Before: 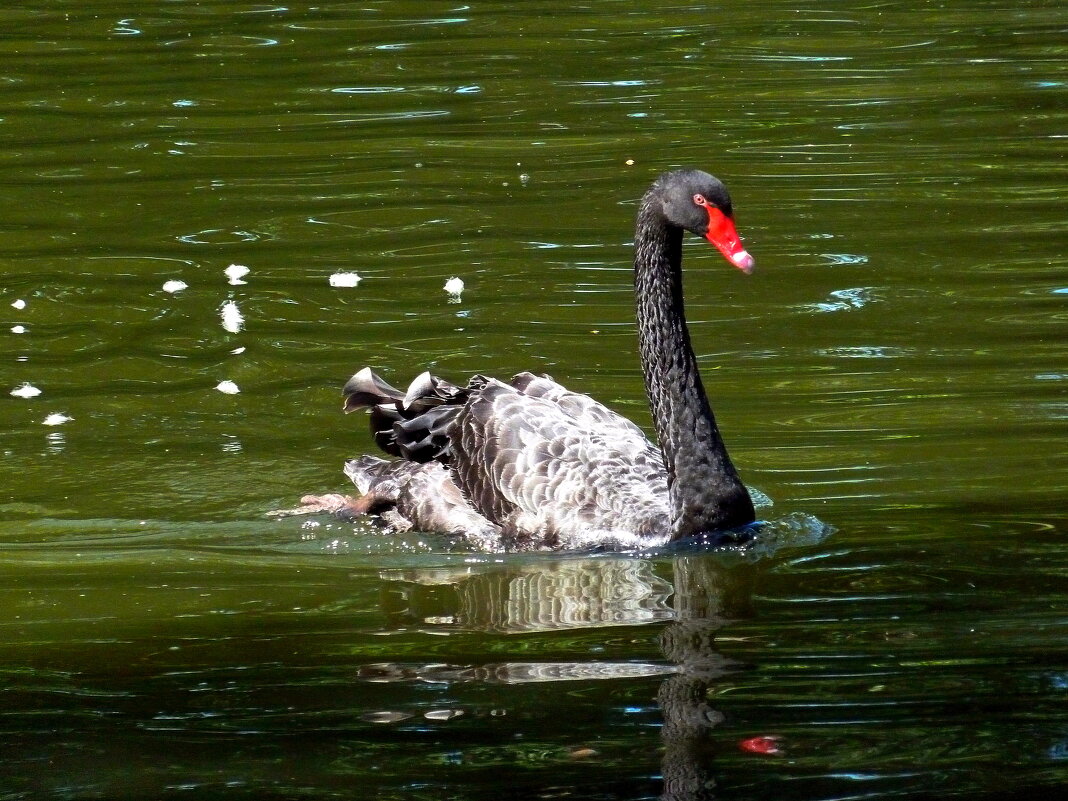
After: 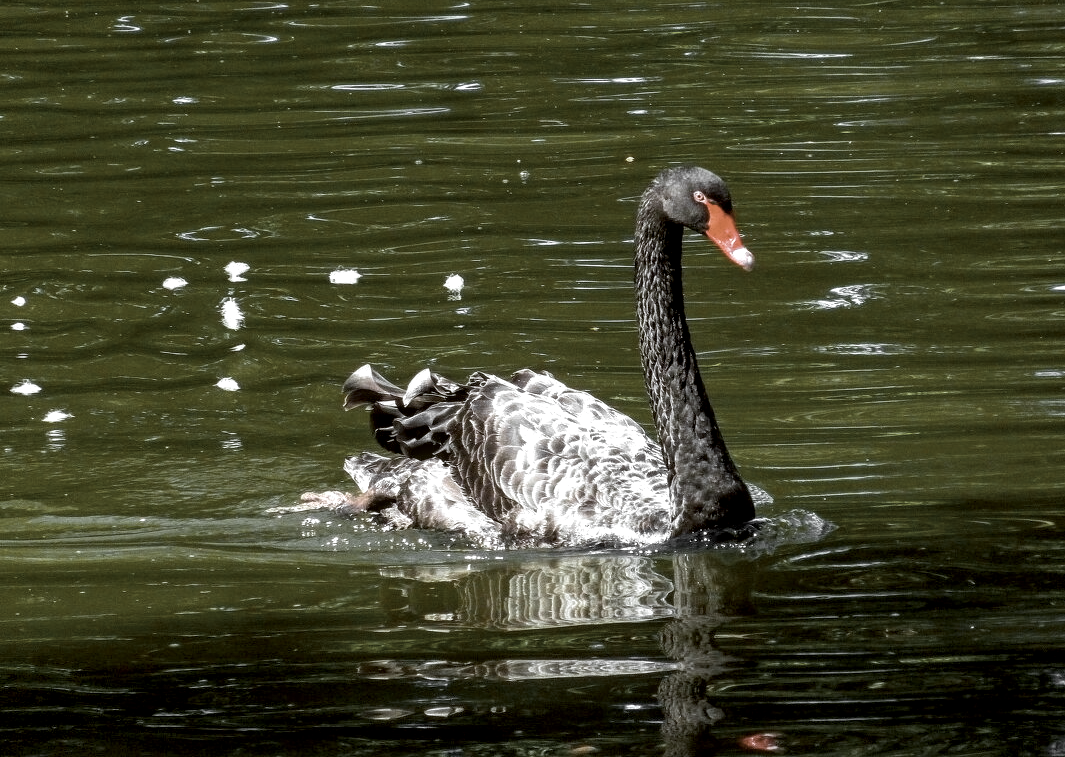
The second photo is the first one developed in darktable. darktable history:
color zones: curves: ch0 [(0, 0.613) (0.01, 0.613) (0.245, 0.448) (0.498, 0.529) (0.642, 0.665) (0.879, 0.777) (0.99, 0.613)]; ch1 [(0, 0.035) (0.121, 0.189) (0.259, 0.197) (0.415, 0.061) (0.589, 0.022) (0.732, 0.022) (0.857, 0.026) (0.991, 0.053)]
crop: top 0.395%, right 0.263%, bottom 5.052%
color correction: highlights a* -1.53, highlights b* 10.08, shadows a* 0.203, shadows b* 19.76
color calibration: gray › normalize channels true, x 0.369, y 0.382, temperature 4320.11 K, gamut compression 0.009
local contrast: highlights 62%, detail 143%, midtone range 0.426
color balance rgb: highlights gain › chroma 1.043%, highlights gain › hue 60.23°, perceptual saturation grading › global saturation 30.075%, global vibrance 20%
